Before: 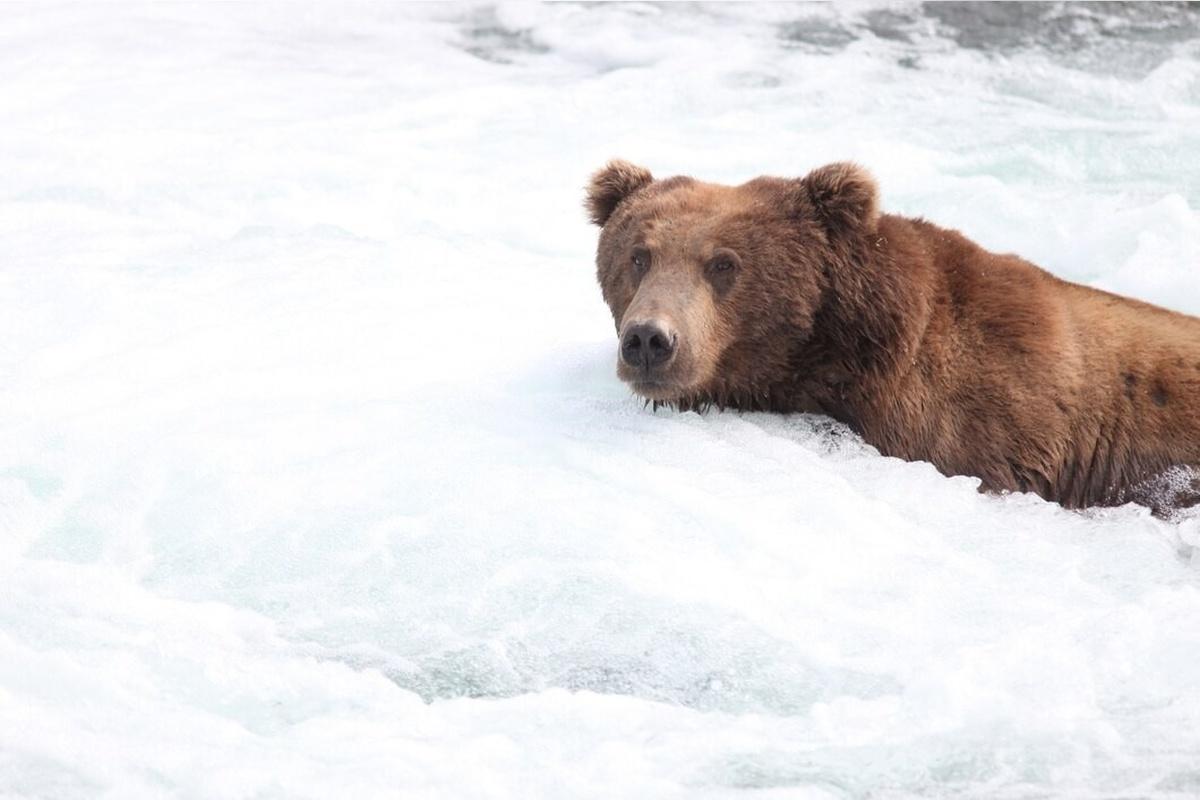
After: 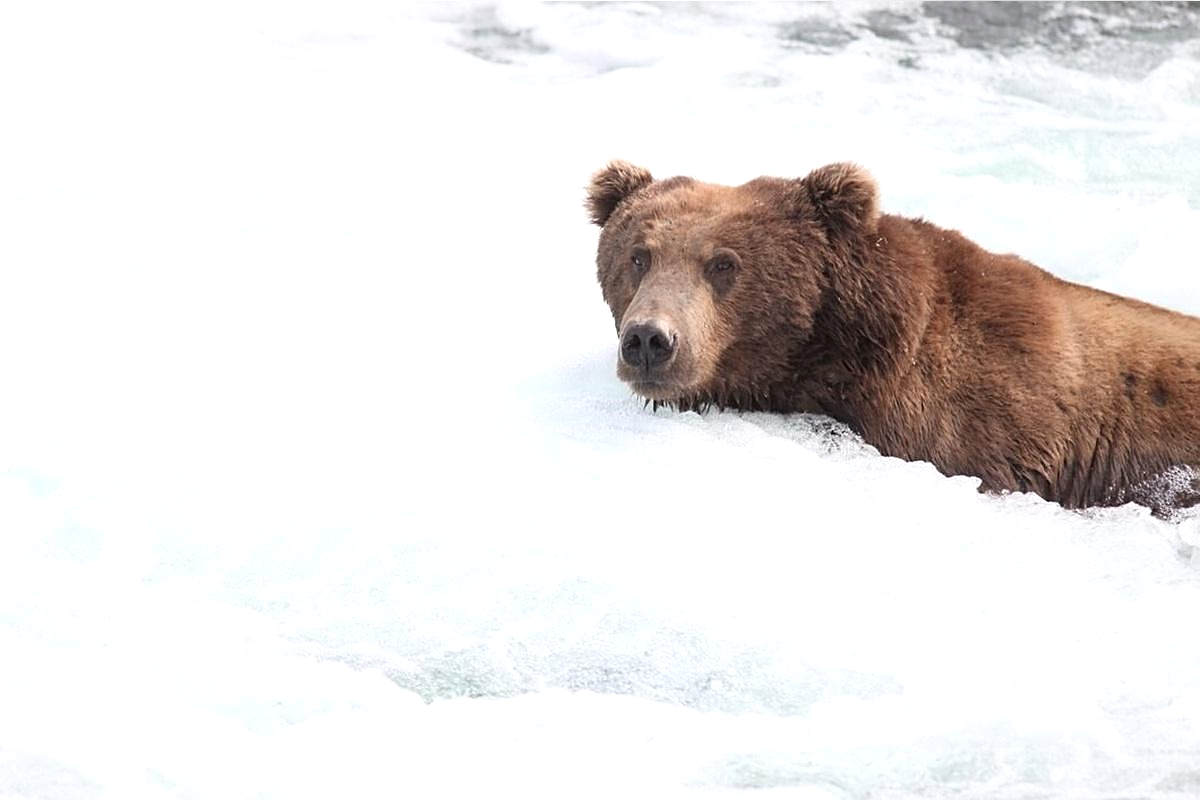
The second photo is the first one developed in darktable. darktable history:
shadows and highlights: shadows -12.5, white point adjustment 4, highlights 28.33
sharpen: on, module defaults
